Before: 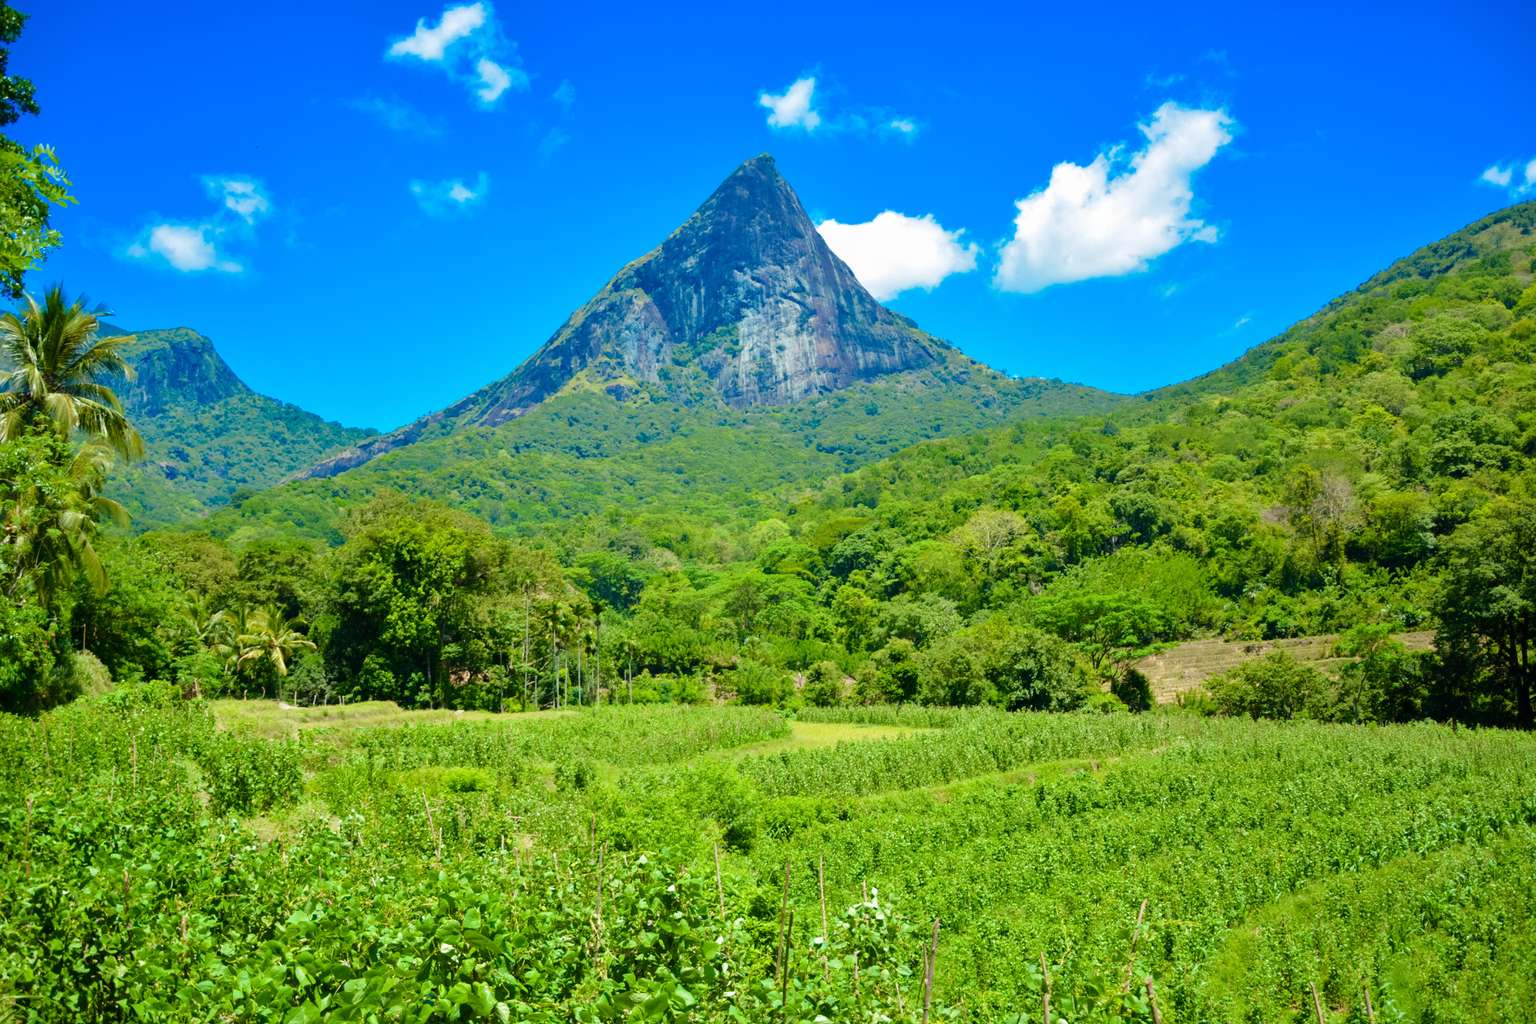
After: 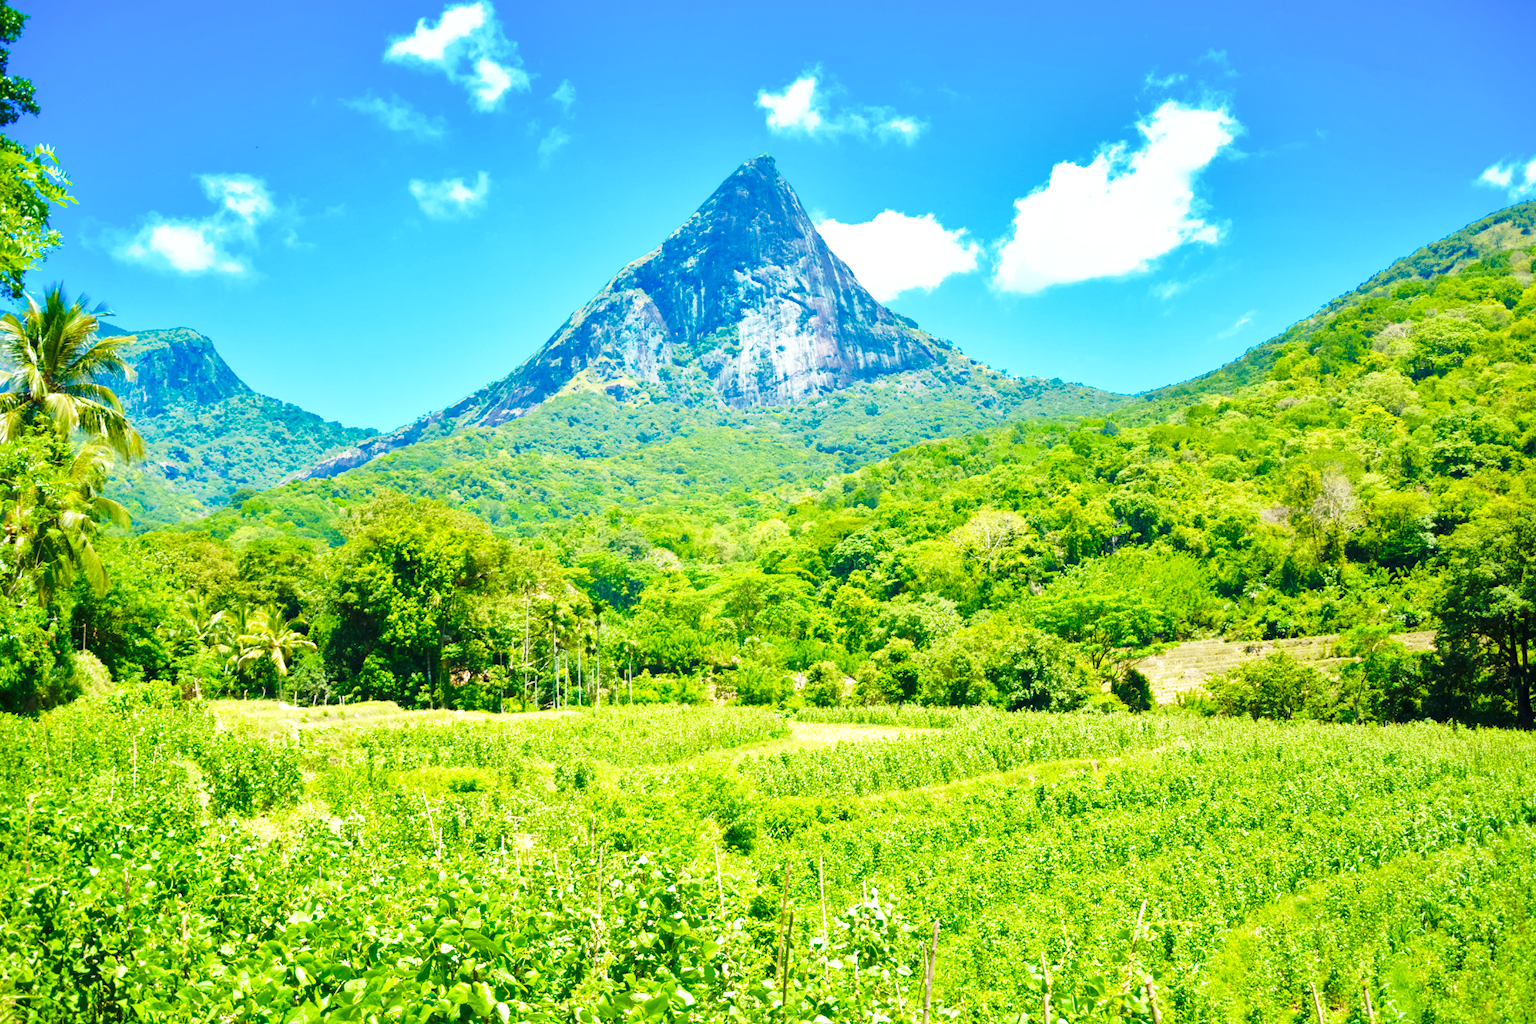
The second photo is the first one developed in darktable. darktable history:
exposure: exposure 0.715 EV, compensate highlight preservation false
shadows and highlights: on, module defaults
base curve: curves: ch0 [(0, 0) (0.028, 0.03) (0.121, 0.232) (0.46, 0.748) (0.859, 0.968) (1, 1)], preserve colors none
